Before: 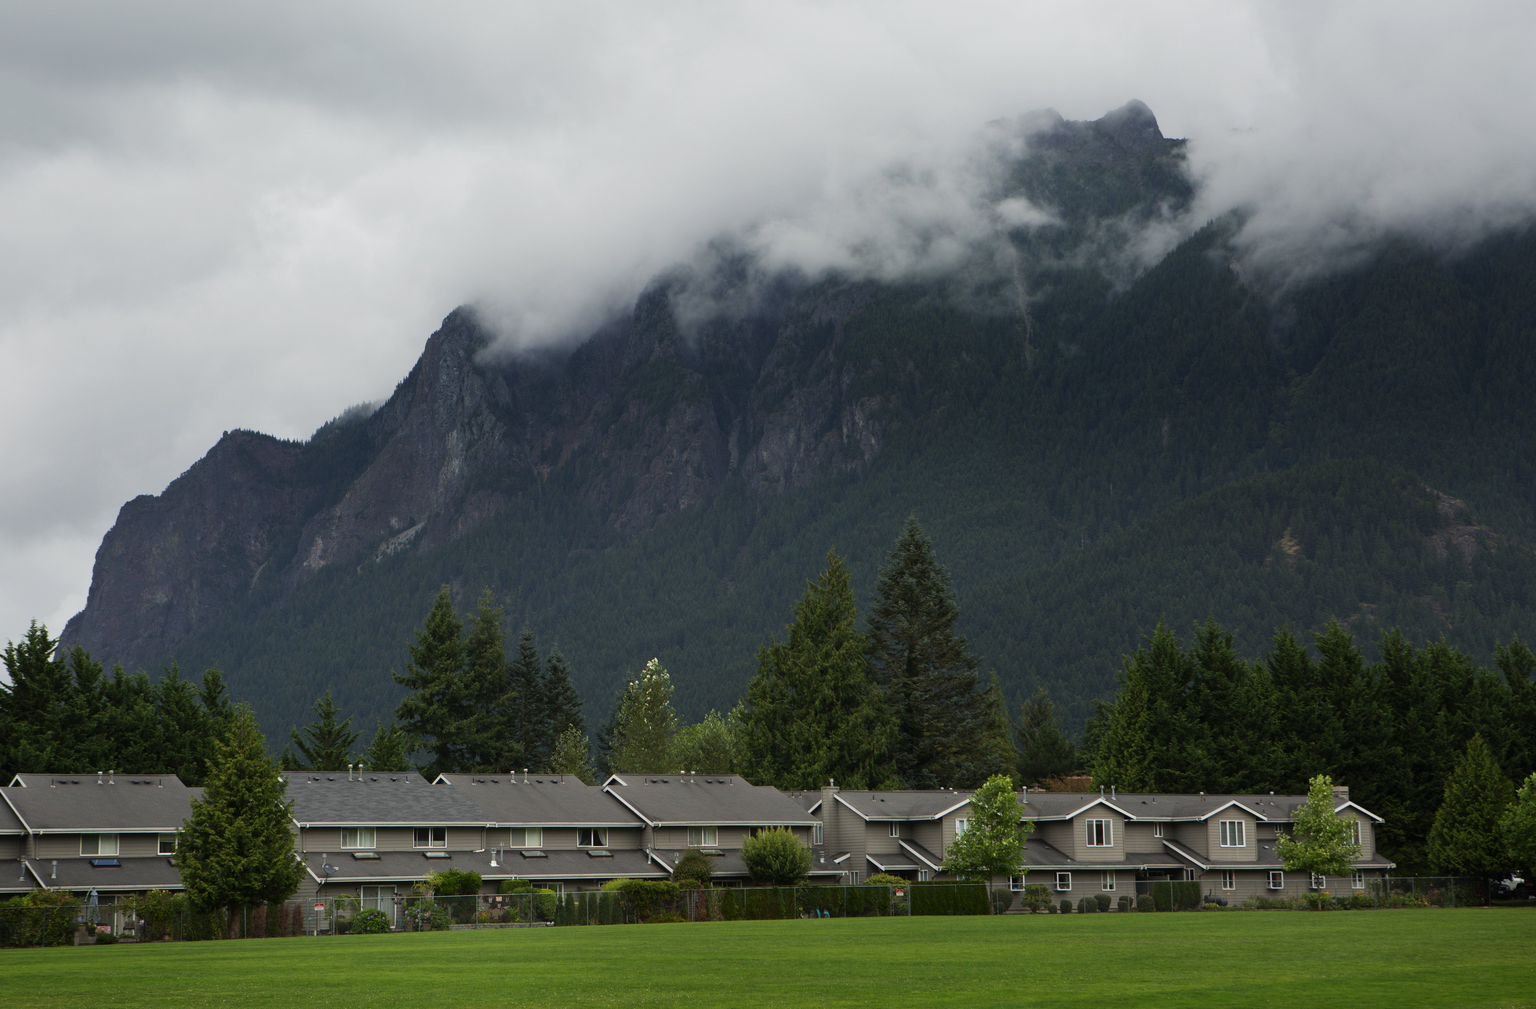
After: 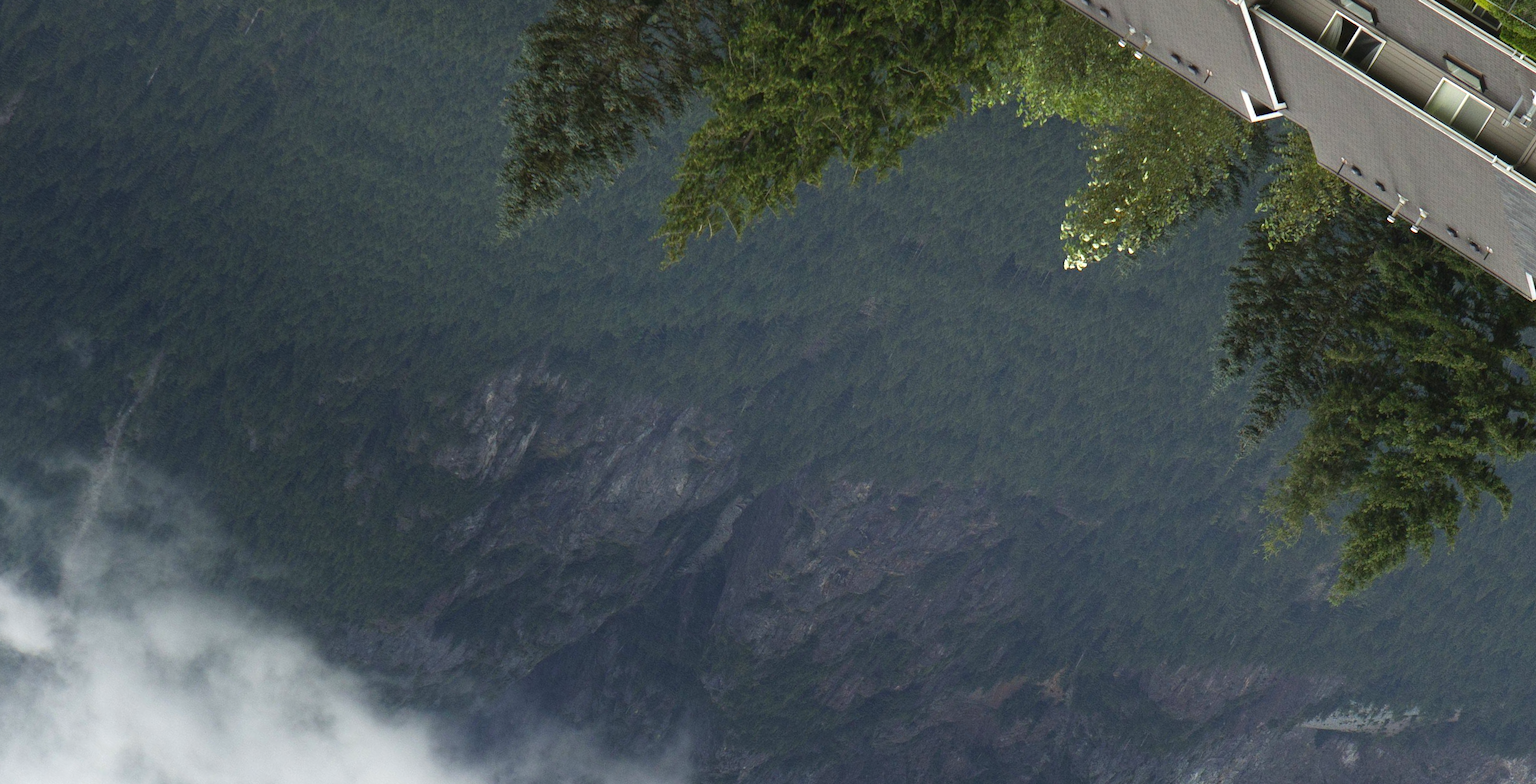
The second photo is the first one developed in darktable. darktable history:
crop and rotate: angle 147.73°, left 9.221%, top 15.631%, right 4.376%, bottom 17.182%
exposure: black level correction 0, exposure 0.7 EV, compensate highlight preservation false
color correction: highlights b* -0.034, saturation 0.993
